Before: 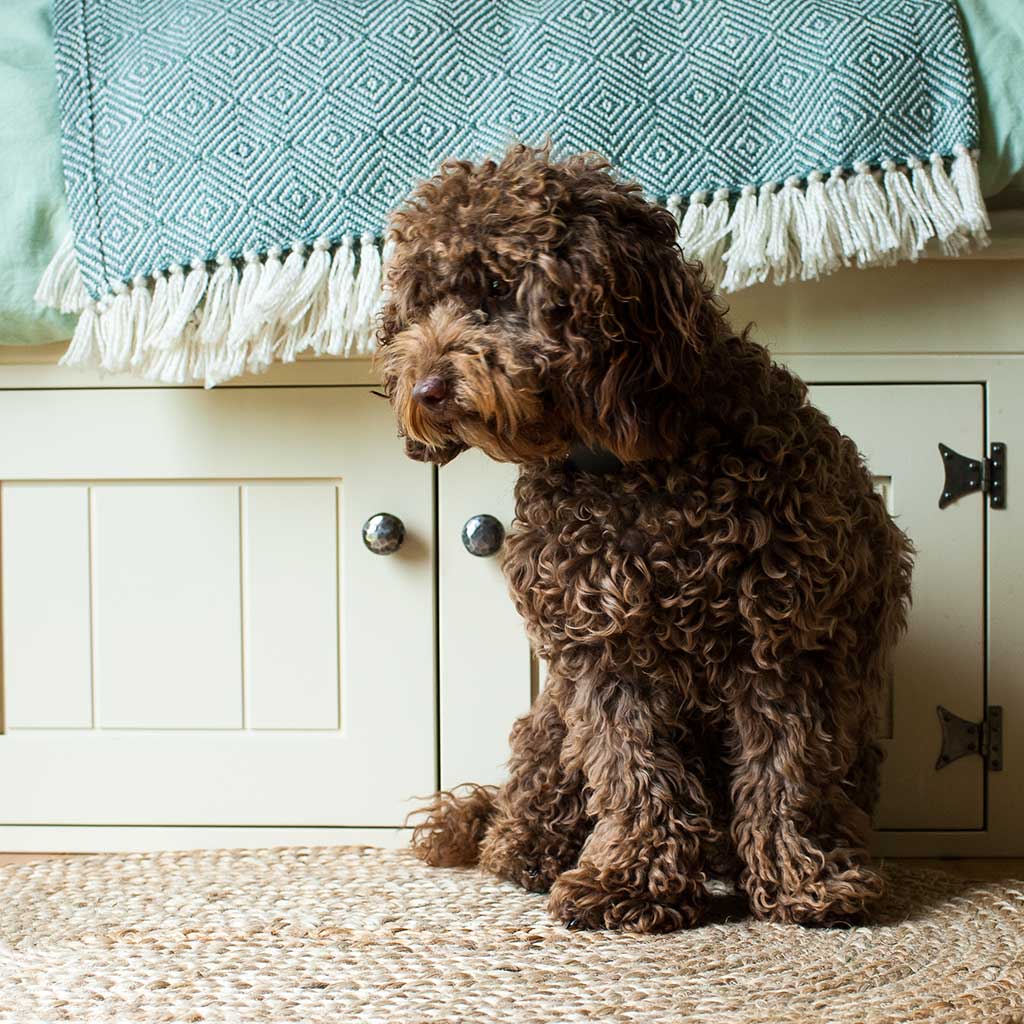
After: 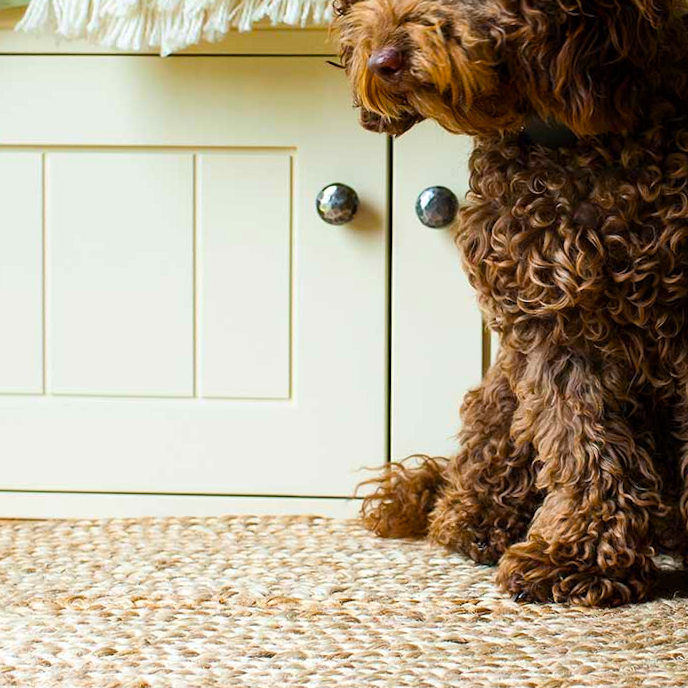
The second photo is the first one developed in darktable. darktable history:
crop and rotate: angle -0.82°, left 3.85%, top 31.828%, right 27.992%
color balance rgb: linear chroma grading › global chroma 15%, perceptual saturation grading › global saturation 30%
